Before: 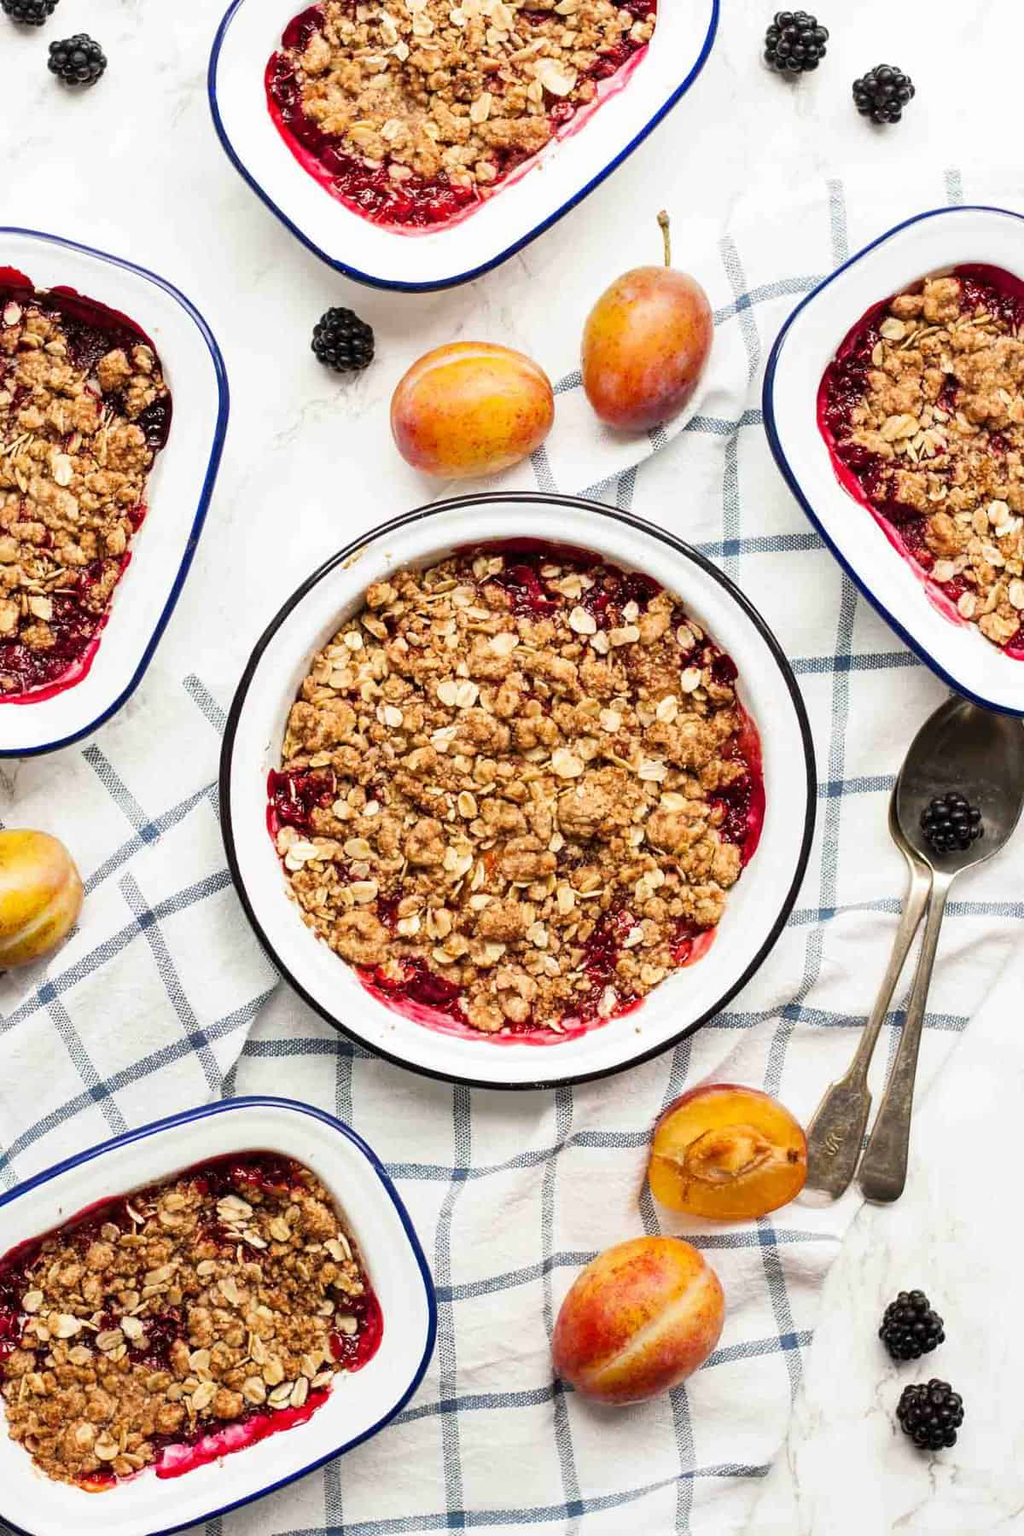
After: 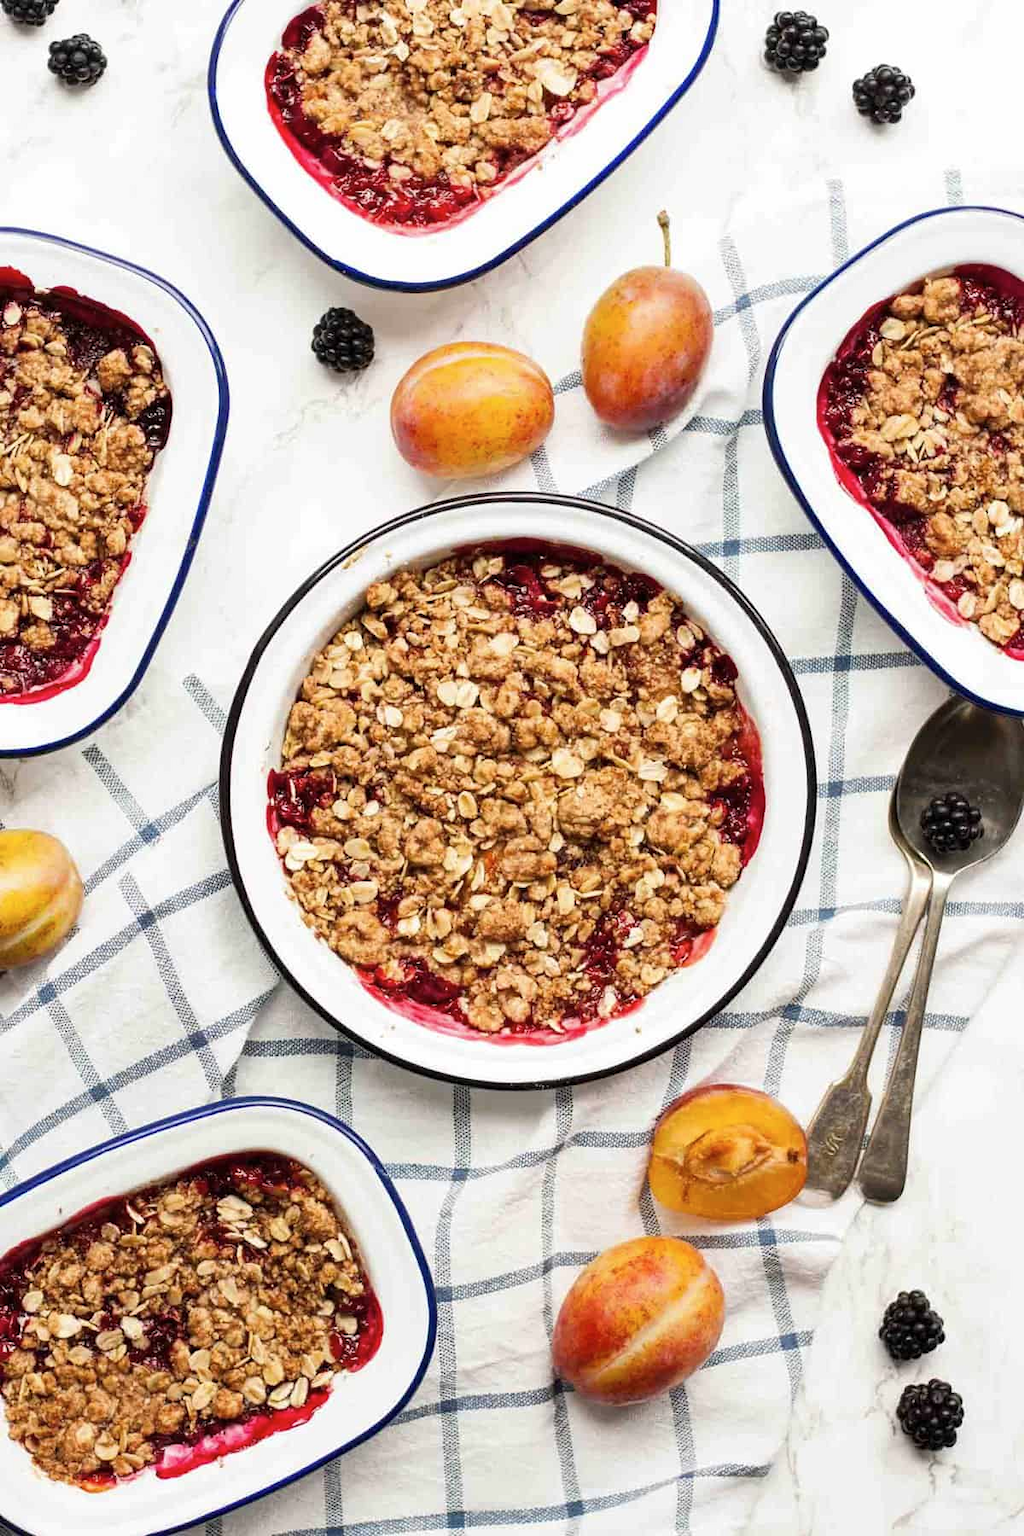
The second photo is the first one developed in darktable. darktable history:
tone equalizer: edges refinement/feathering 500, mask exposure compensation -1.57 EV, preserve details no
contrast brightness saturation: saturation -0.059
